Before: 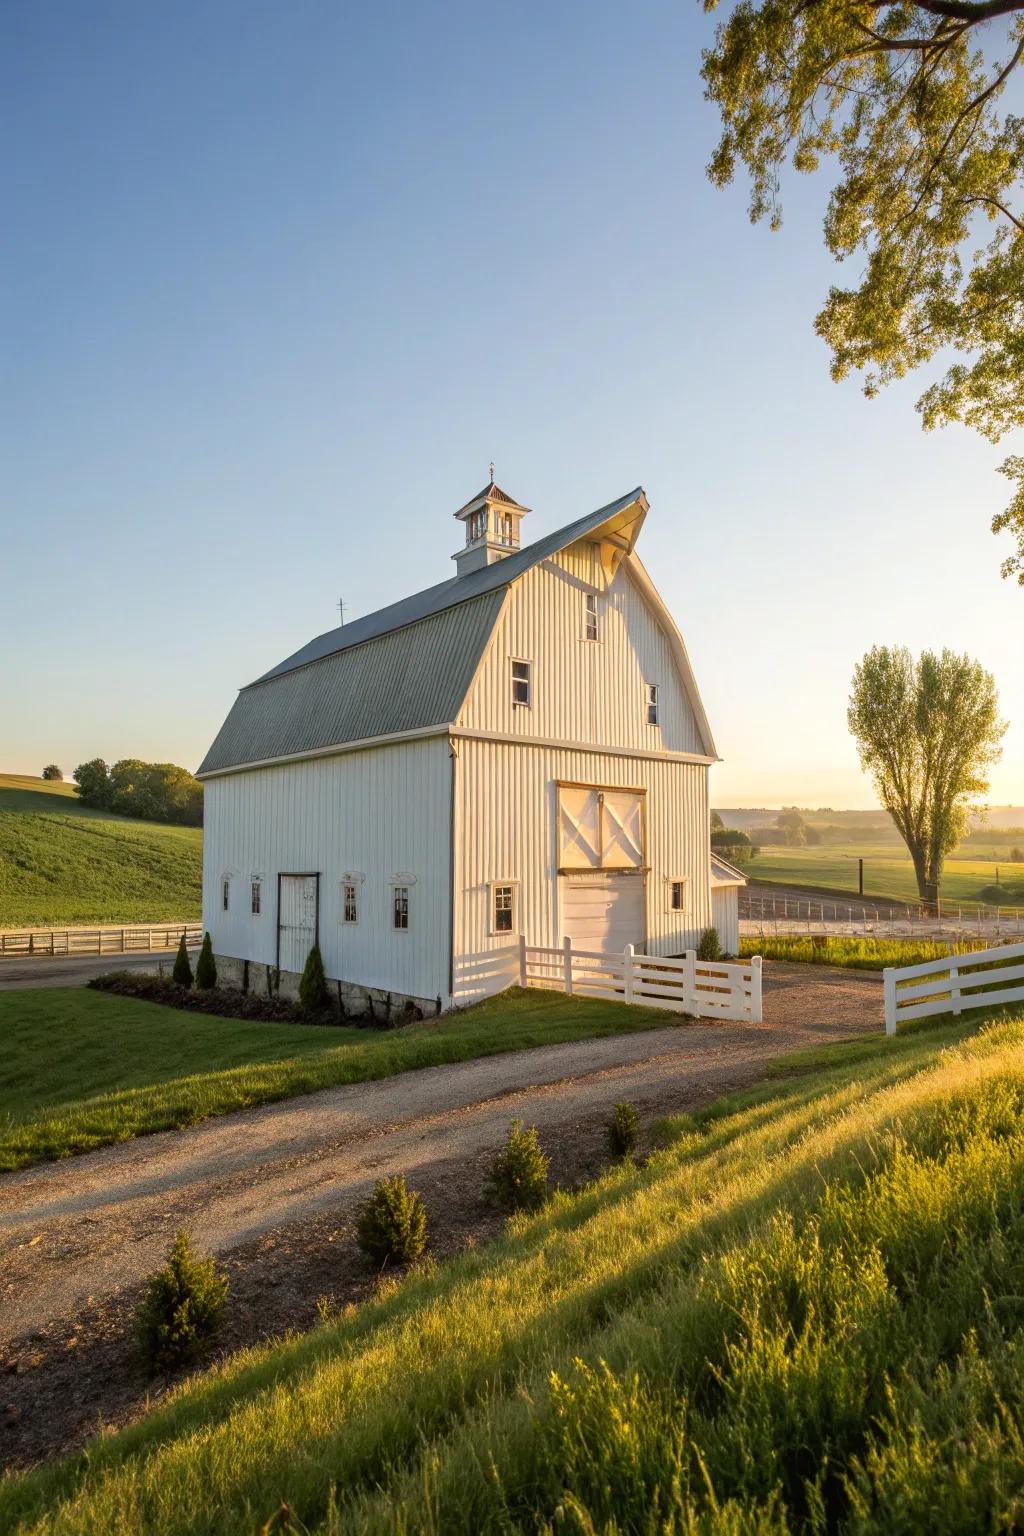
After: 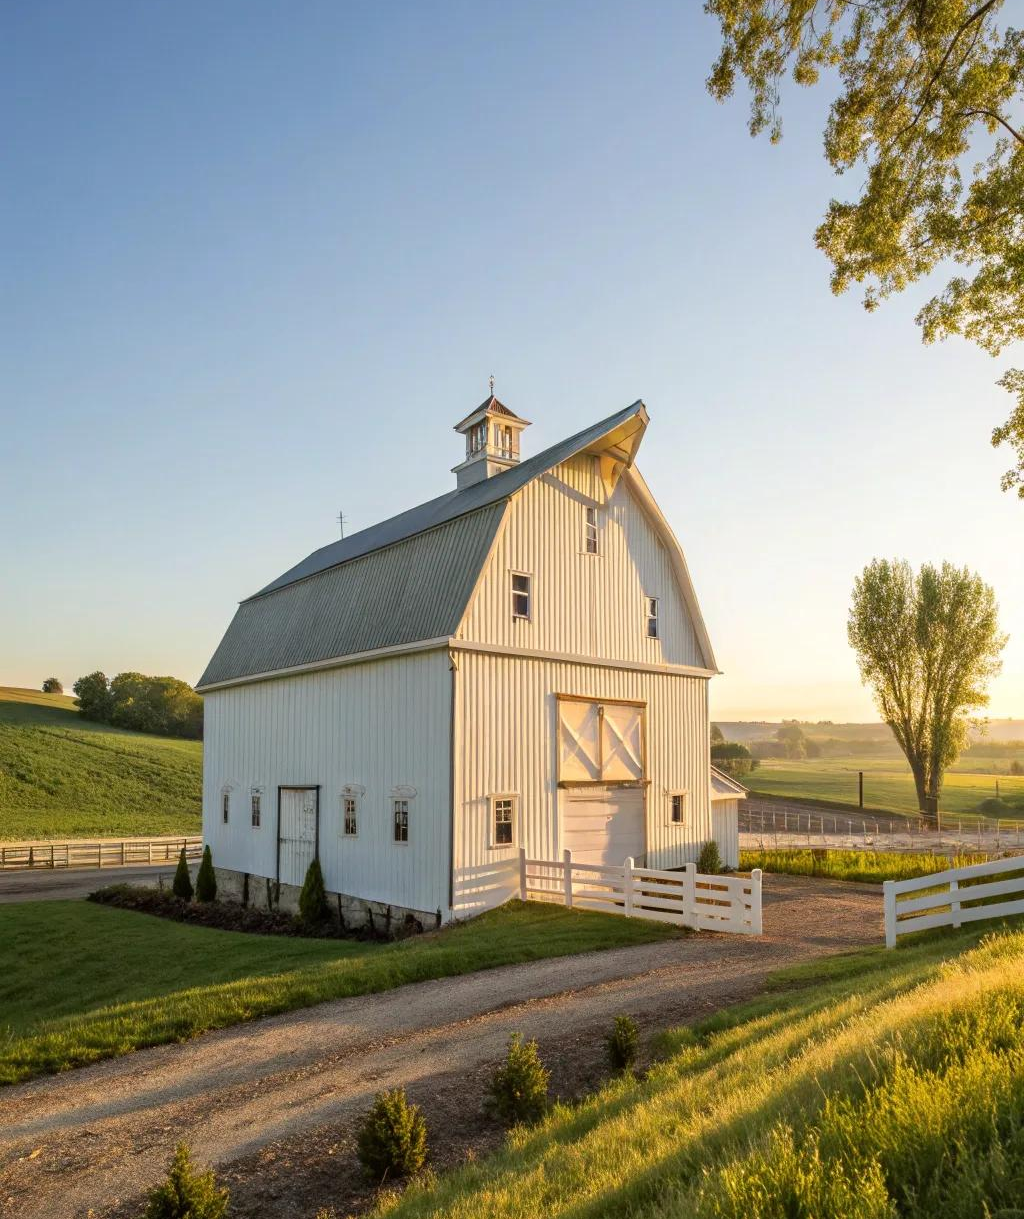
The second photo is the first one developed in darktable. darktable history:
crop and rotate: top 5.669%, bottom 14.95%
